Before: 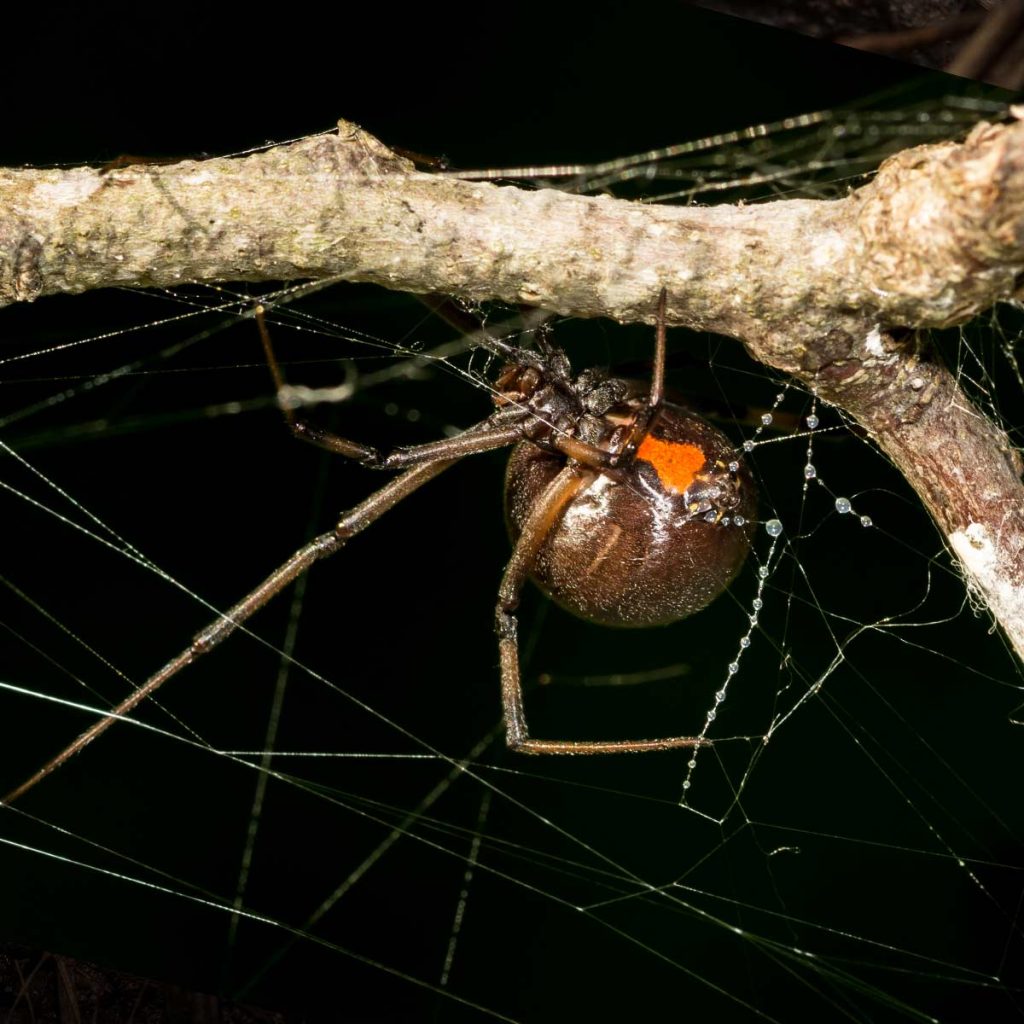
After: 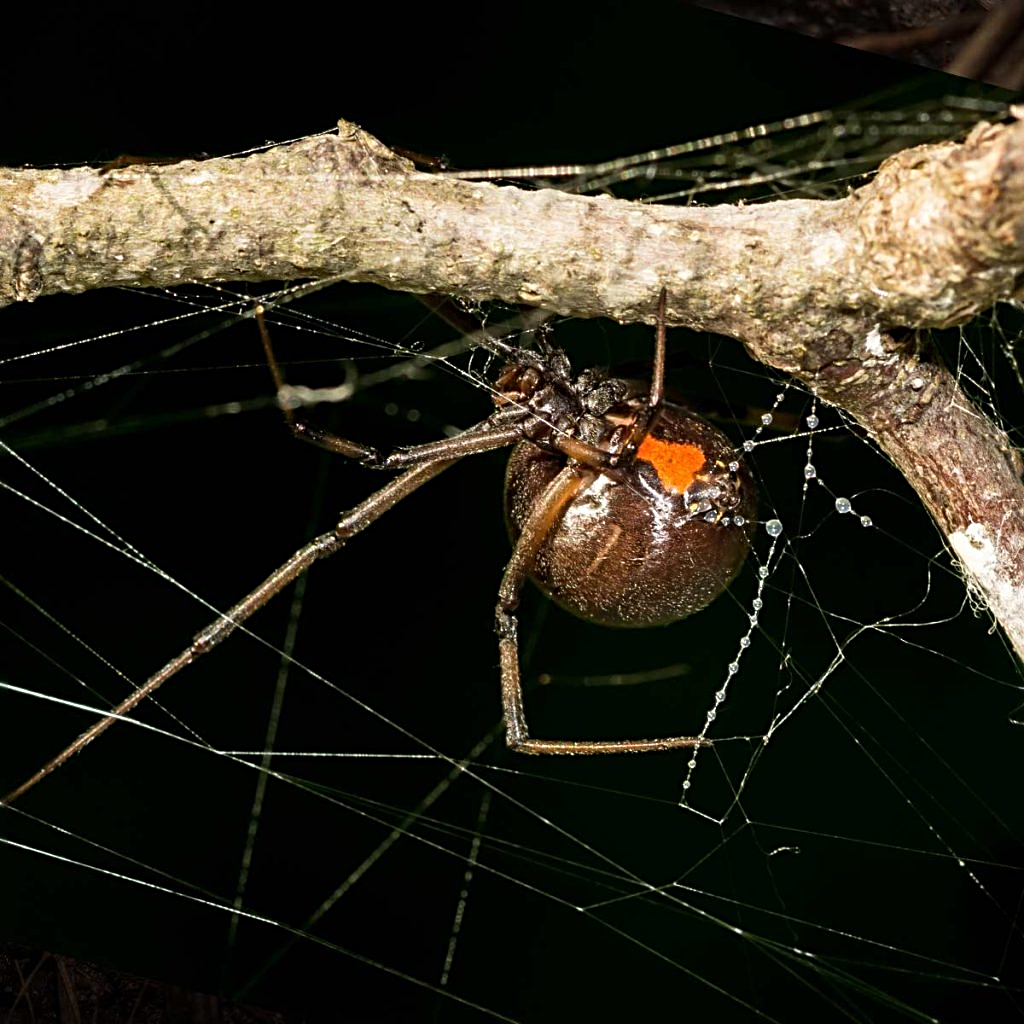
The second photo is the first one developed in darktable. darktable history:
sharpen: radius 3.117
